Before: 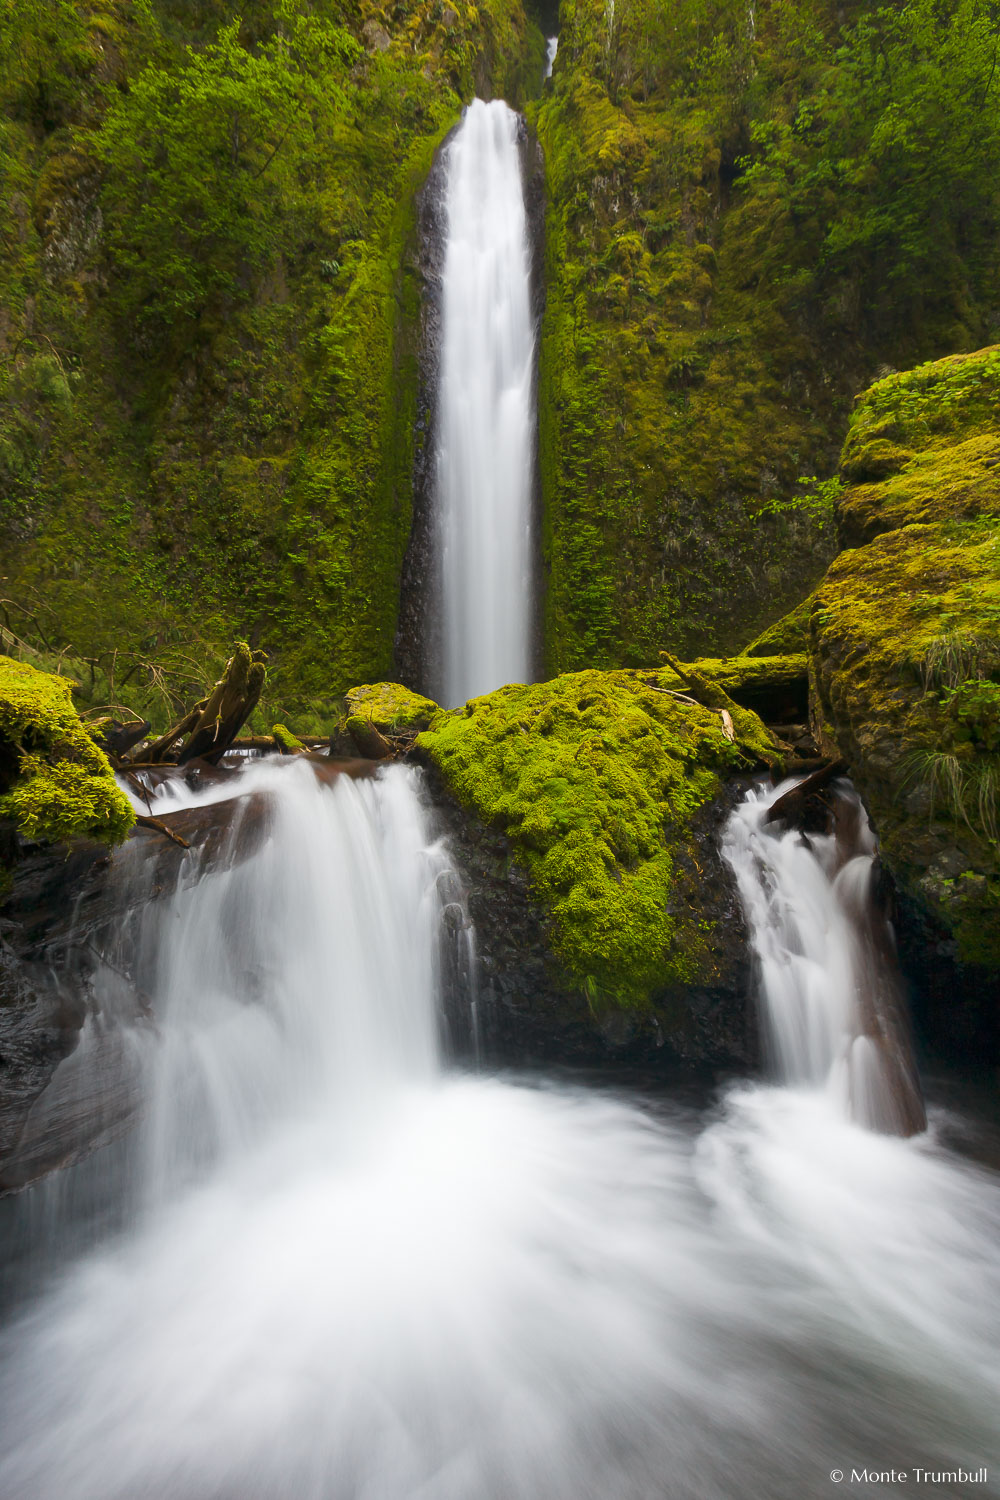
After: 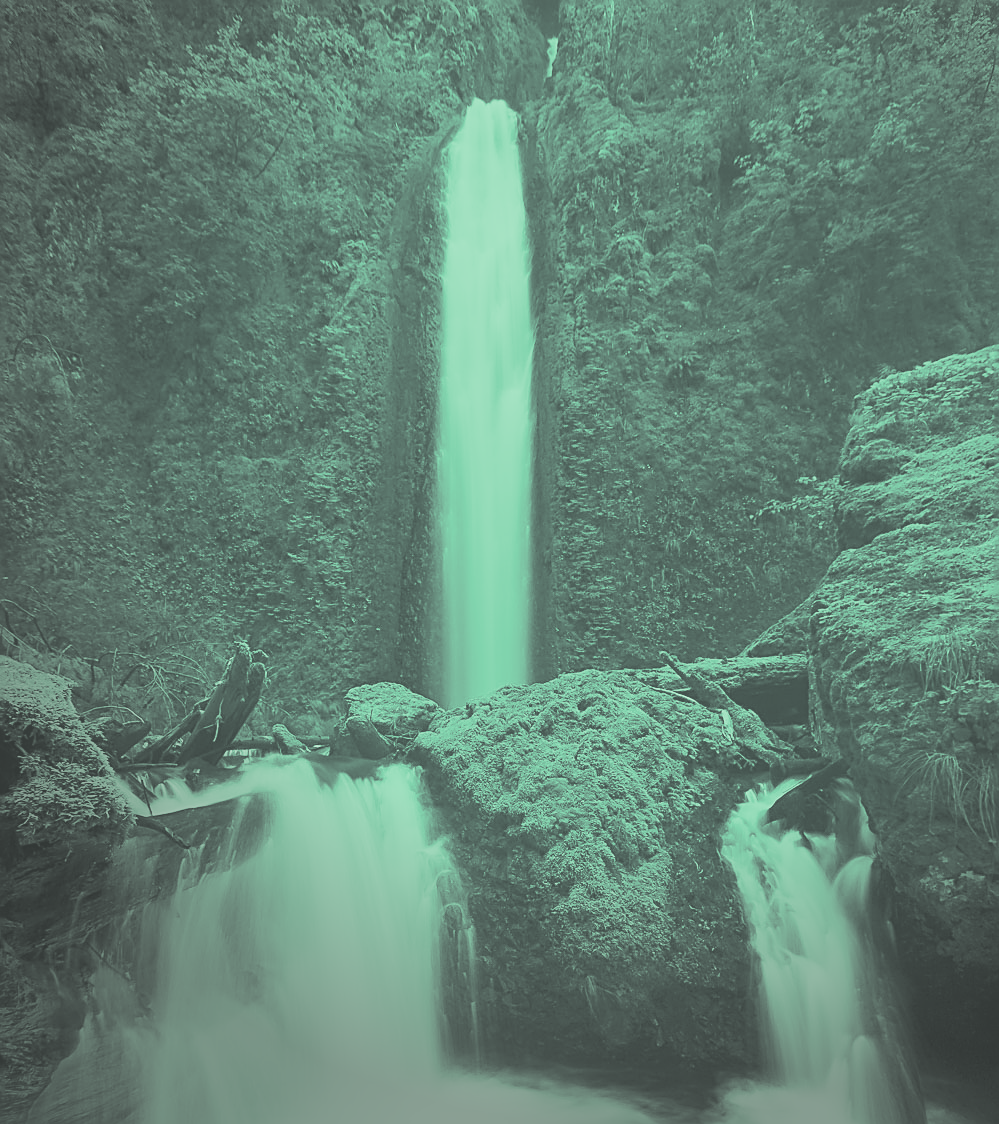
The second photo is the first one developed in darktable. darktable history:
contrast brightness saturation: contrast 0.2, brightness 0.15, saturation 0.14
sharpen: amount 0.75
exposure: exposure 0.2 EV, compensate highlight preservation false
crop: bottom 24.967%
white balance: red 0.766, blue 1.537
vignetting: fall-off start 73.57%, center (0.22, -0.235)
split-toning: shadows › hue 190.8°, shadows › saturation 0.05, highlights › hue 54°, highlights › saturation 0.05, compress 0%
colorize: hue 147.6°, saturation 65%, lightness 21.64%
